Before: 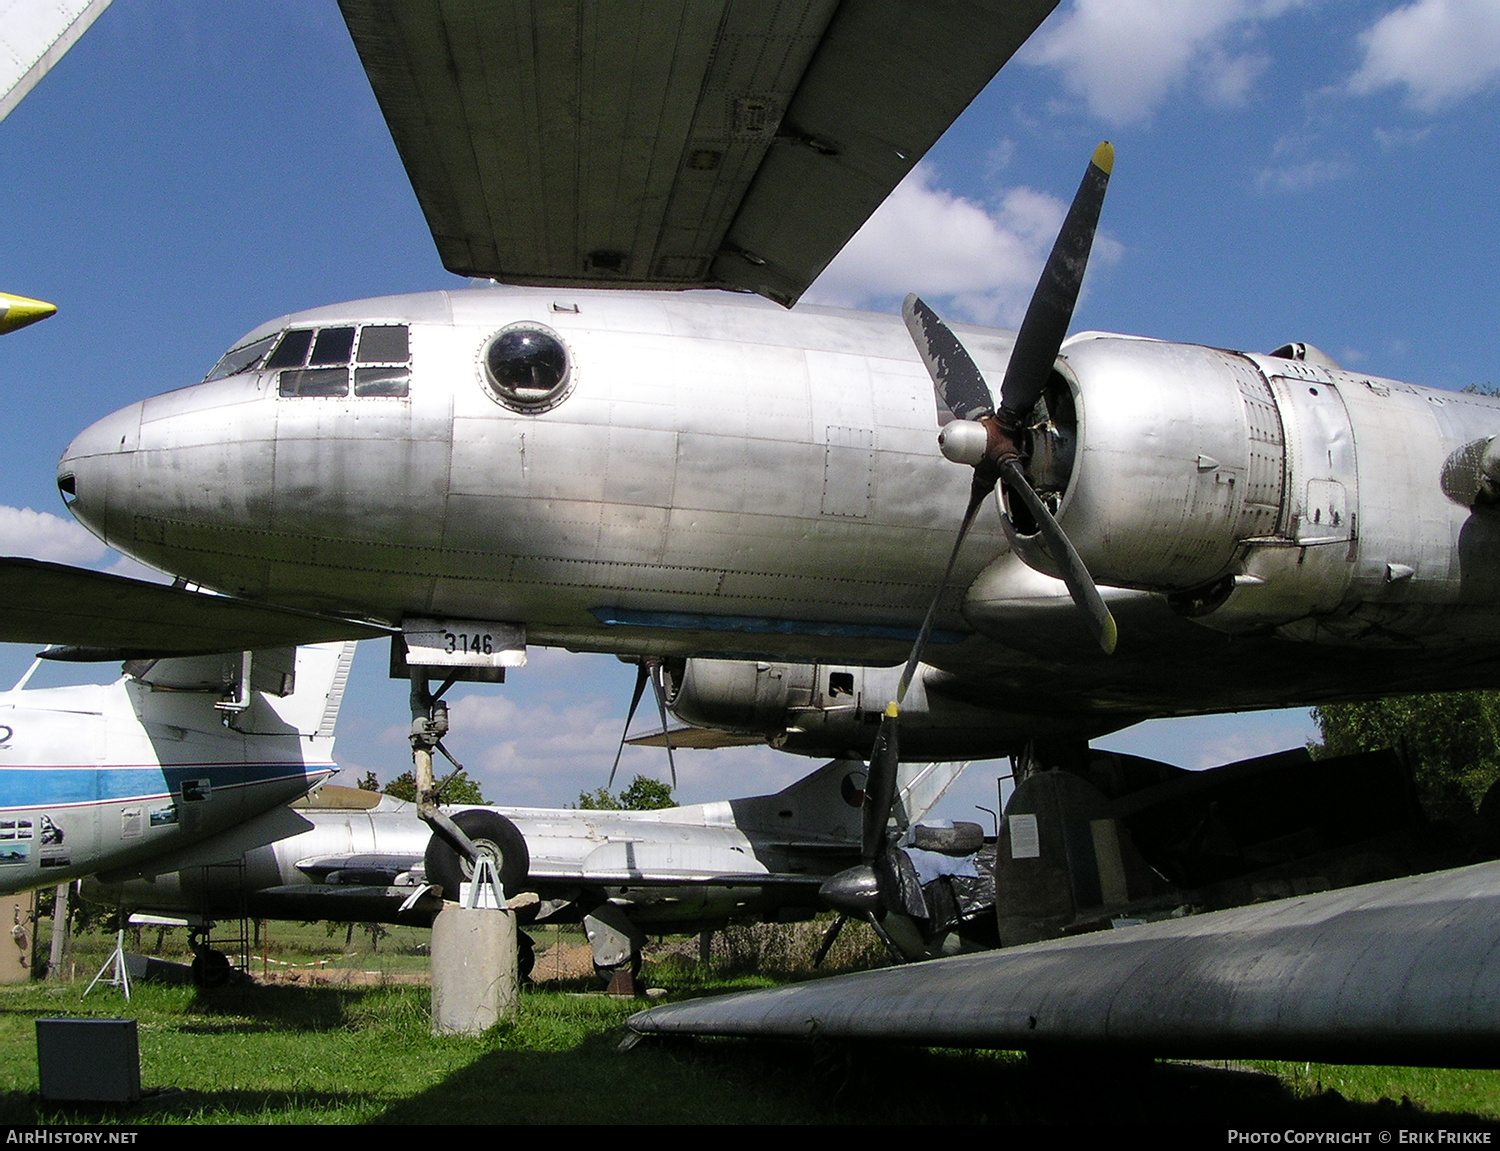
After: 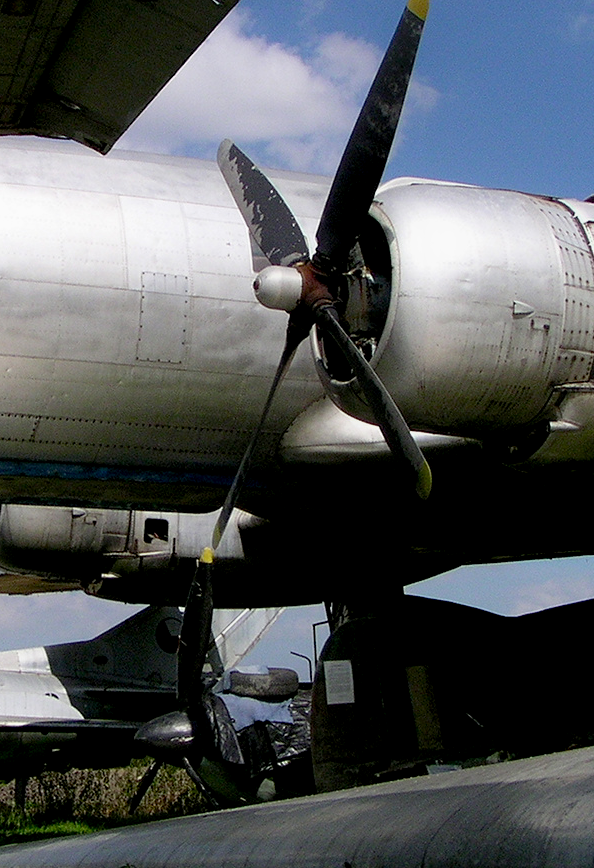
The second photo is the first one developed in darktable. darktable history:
crop: left 45.721%, top 13.393%, right 14.118%, bottom 10.01%
exposure: black level correction 0.012, compensate highlight preservation false
contrast equalizer: y [[0.439, 0.44, 0.442, 0.457, 0.493, 0.498], [0.5 ×6], [0.5 ×6], [0 ×6], [0 ×6]]
